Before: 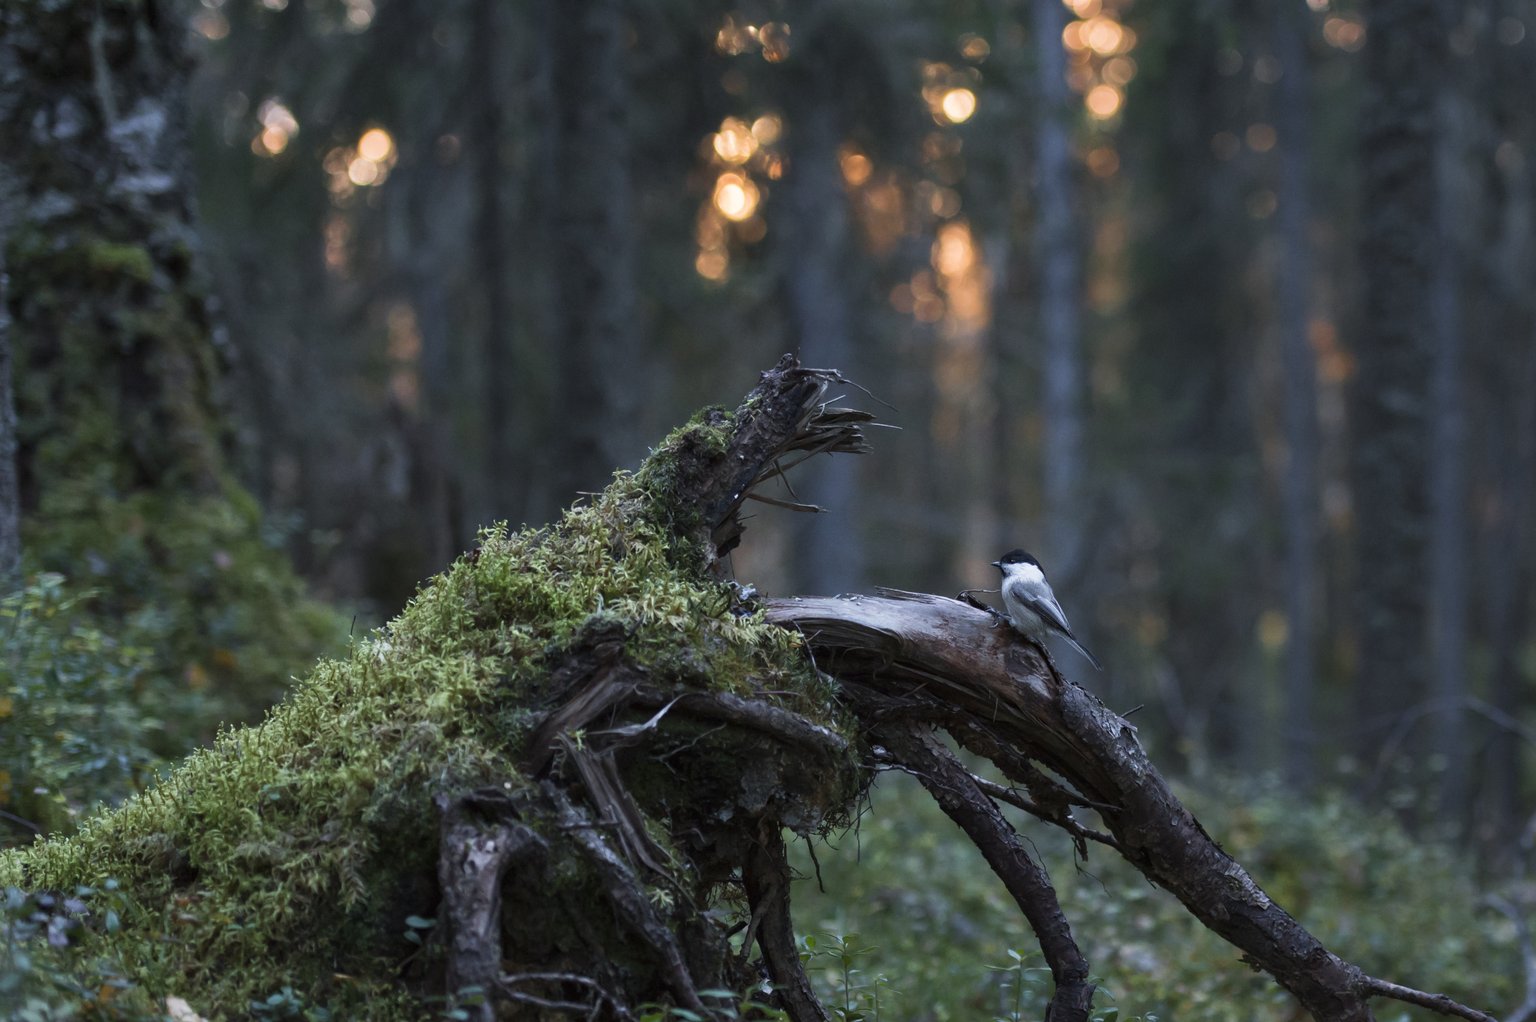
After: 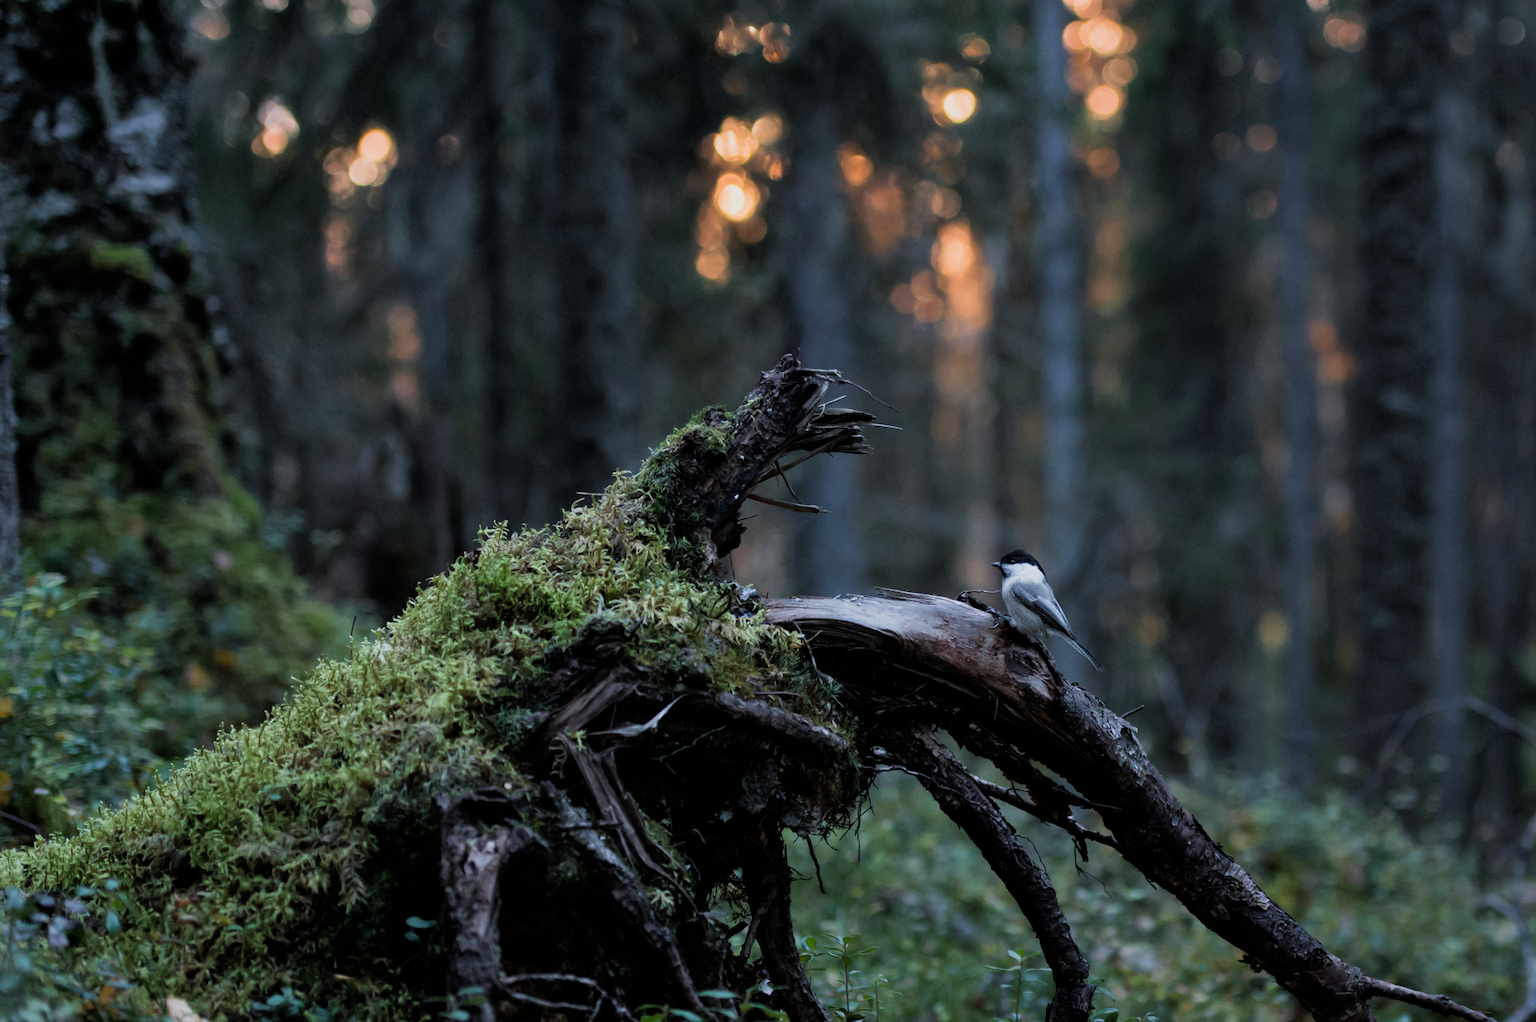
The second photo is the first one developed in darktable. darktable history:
filmic rgb: black relative exposure -5.86 EV, white relative exposure 3.39 EV, hardness 3.67, iterations of high-quality reconstruction 0
